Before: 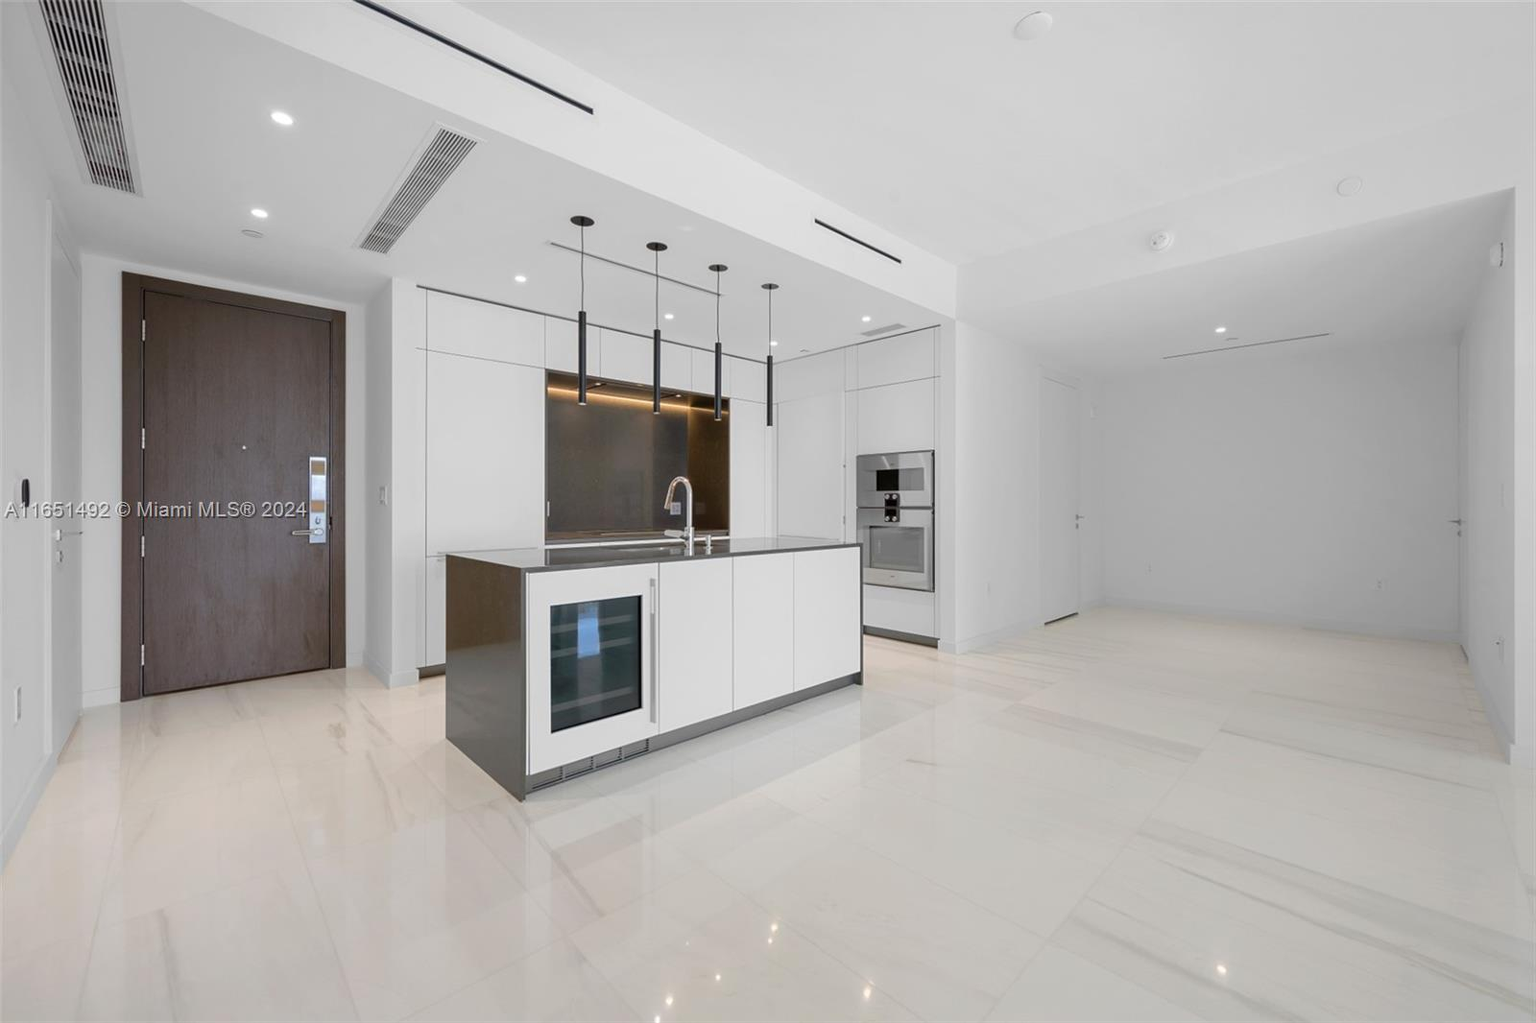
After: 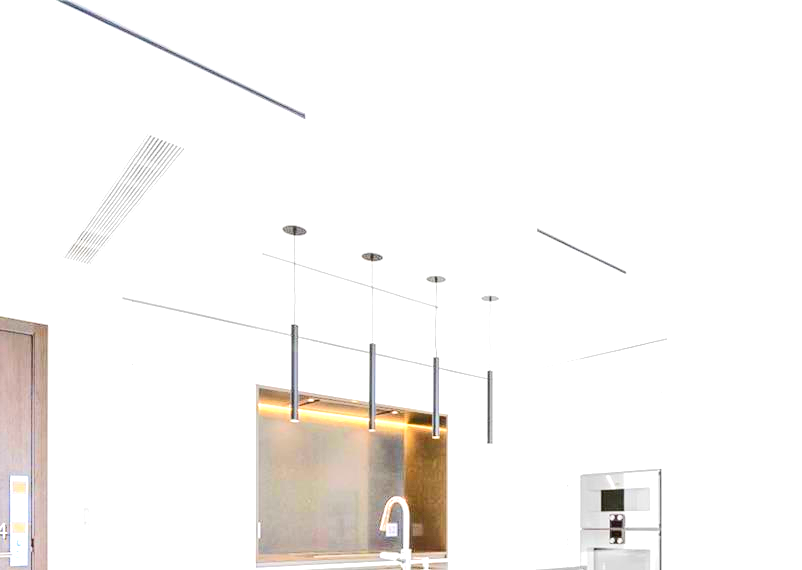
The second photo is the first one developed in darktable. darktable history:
exposure: black level correction 0, exposure 1.101 EV, compensate highlight preservation false
contrast brightness saturation: contrast 0.122, brightness -0.115, saturation 0.2
local contrast: on, module defaults
tone equalizer: -8 EV 1.97 EV, -7 EV 1.97 EV, -6 EV 1.97 EV, -5 EV 1.99 EV, -4 EV 1.97 EV, -3 EV 1.48 EV, -2 EV 0.97 EV, -1 EV 0.513 EV, edges refinement/feathering 500, mask exposure compensation -1.57 EV, preserve details no
crop: left 19.522%, right 30.295%, bottom 46.508%
